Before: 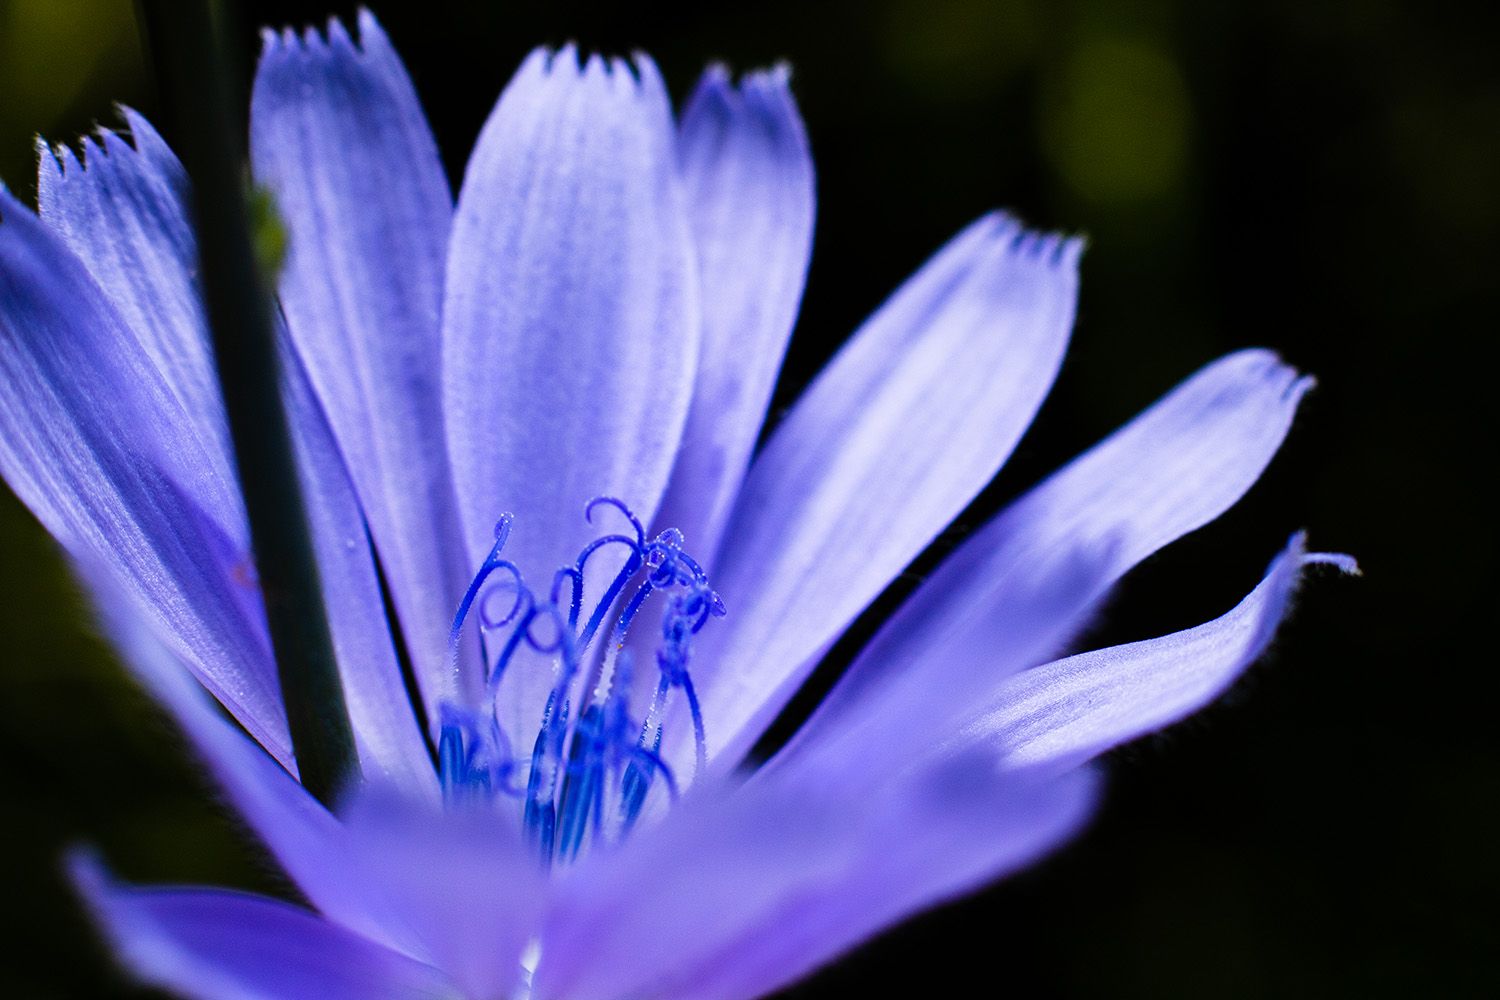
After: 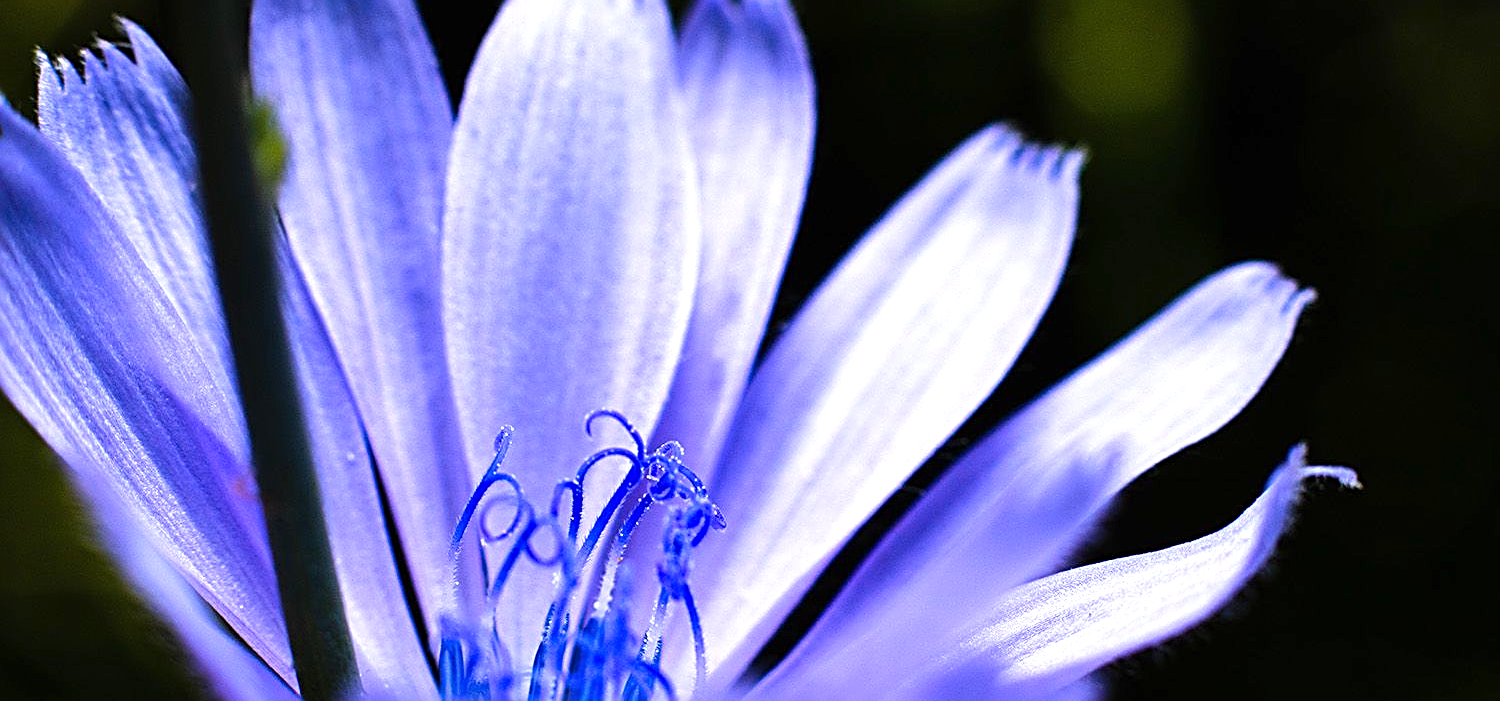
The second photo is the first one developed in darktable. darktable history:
exposure: black level correction 0, exposure 0.691 EV, compensate highlight preservation false
sharpen: radius 2.669, amount 0.677
crop and rotate: top 8.712%, bottom 21.154%
